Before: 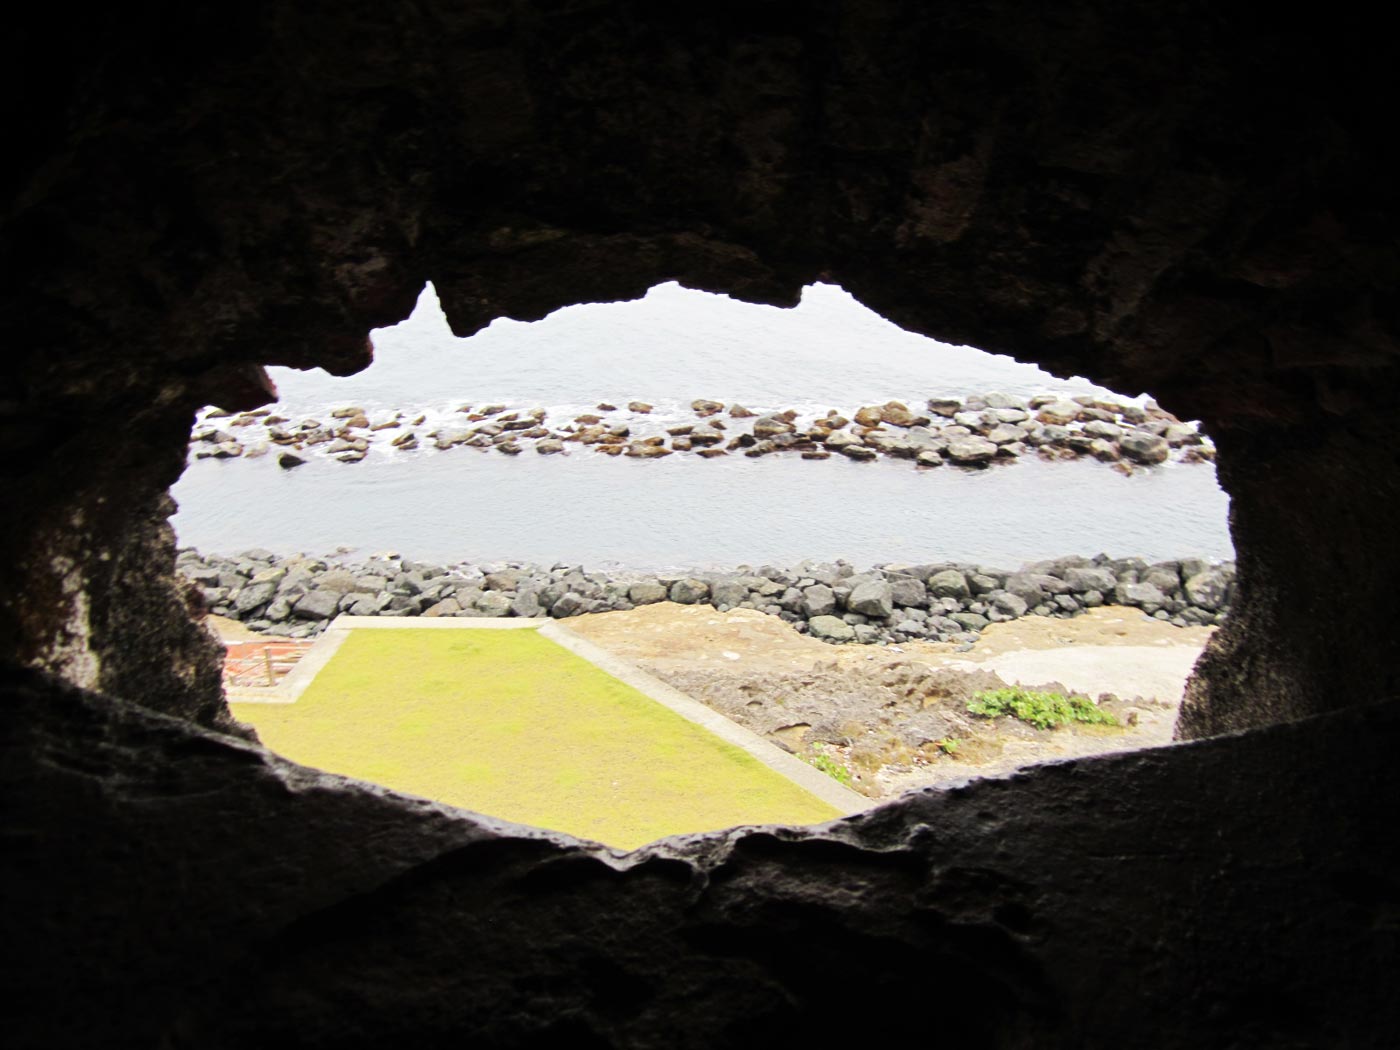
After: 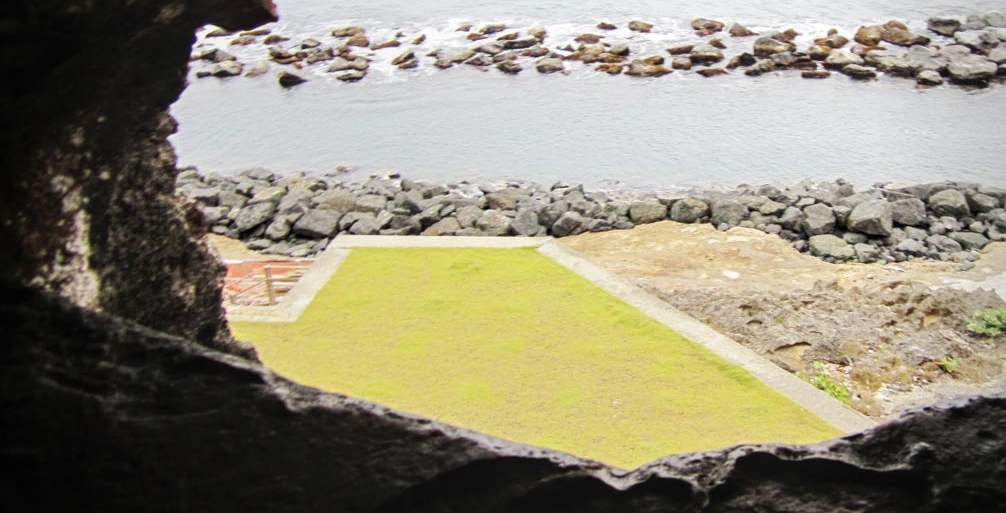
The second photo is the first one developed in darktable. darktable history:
vignetting: center (-0.033, -0.043)
local contrast: on, module defaults
crop: top 36.34%, right 28.12%, bottom 14.772%
